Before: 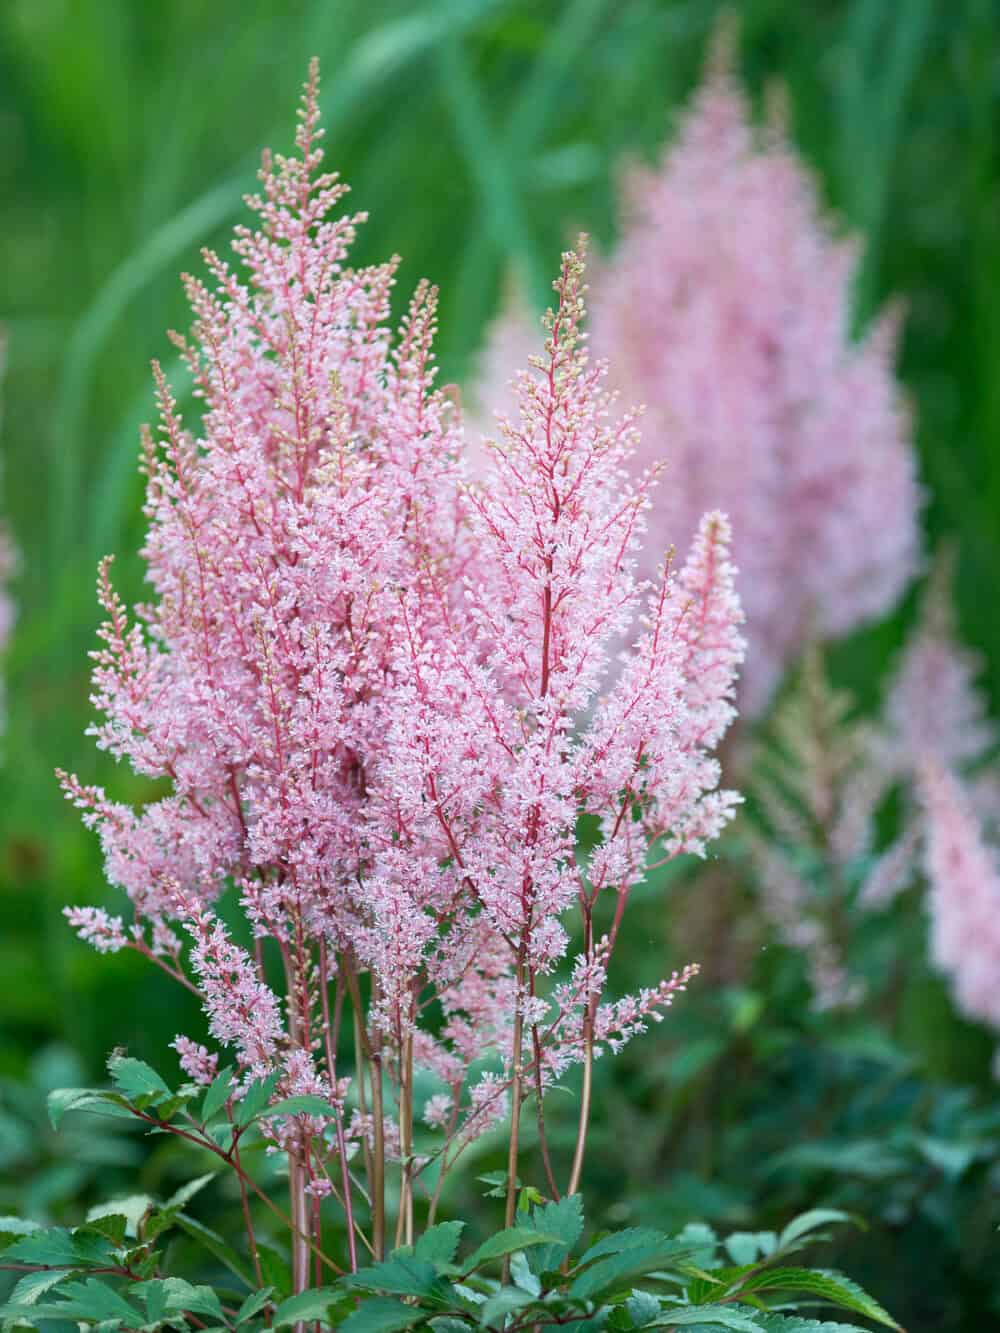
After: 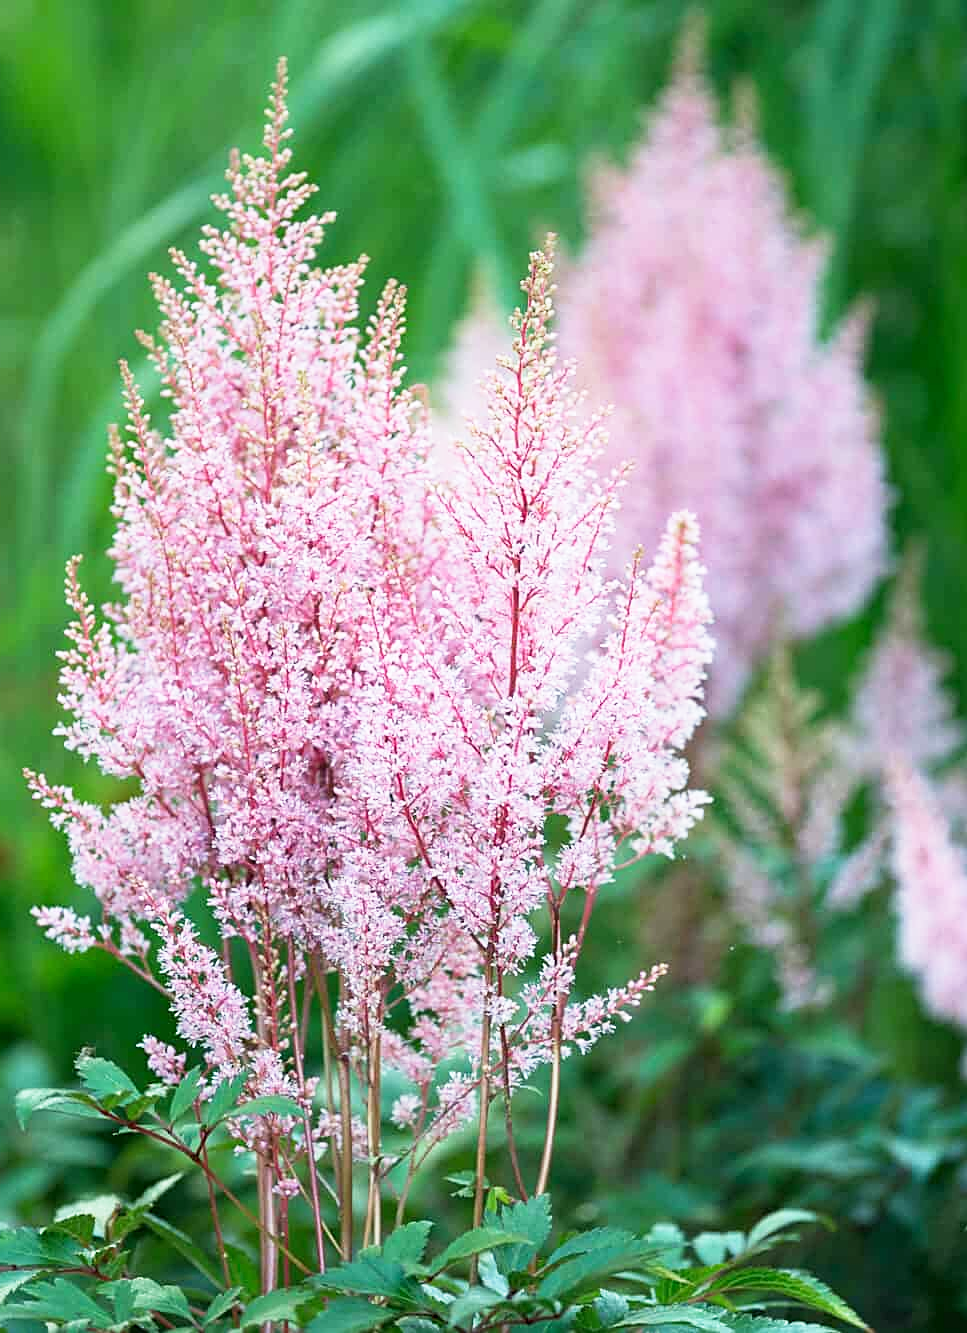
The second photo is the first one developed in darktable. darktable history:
sharpen: on, module defaults
crop and rotate: left 3.299%
base curve: curves: ch0 [(0, 0) (0.579, 0.807) (1, 1)], preserve colors none
